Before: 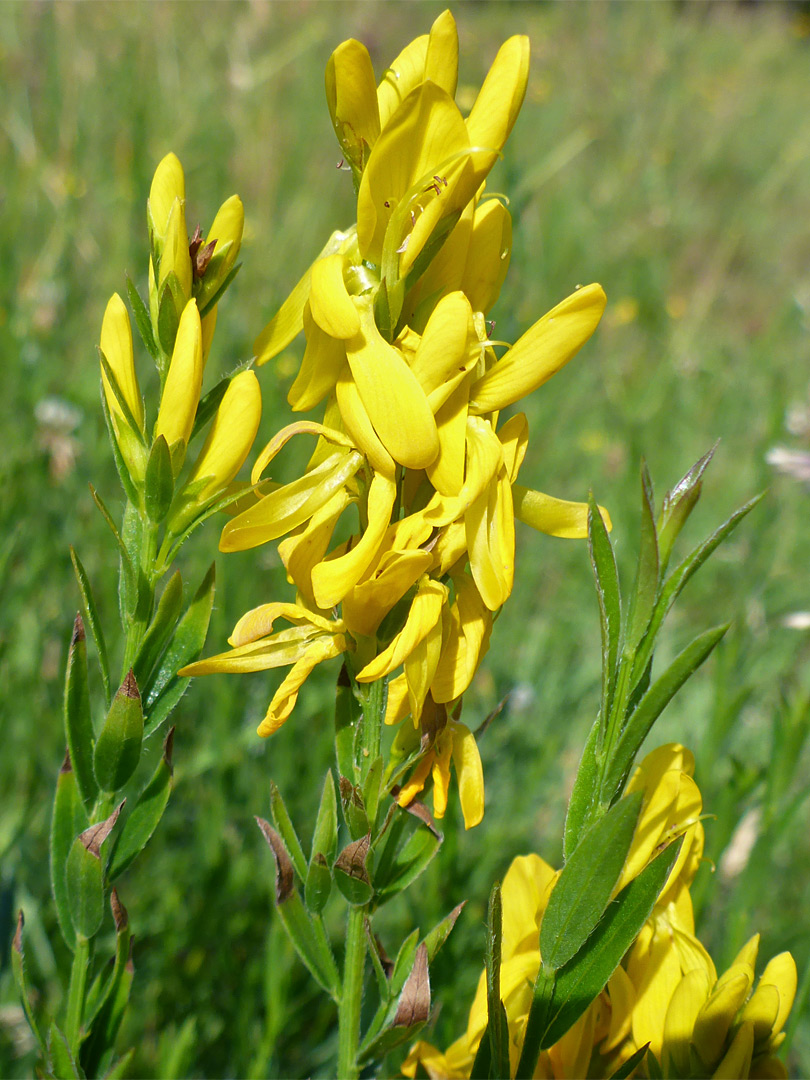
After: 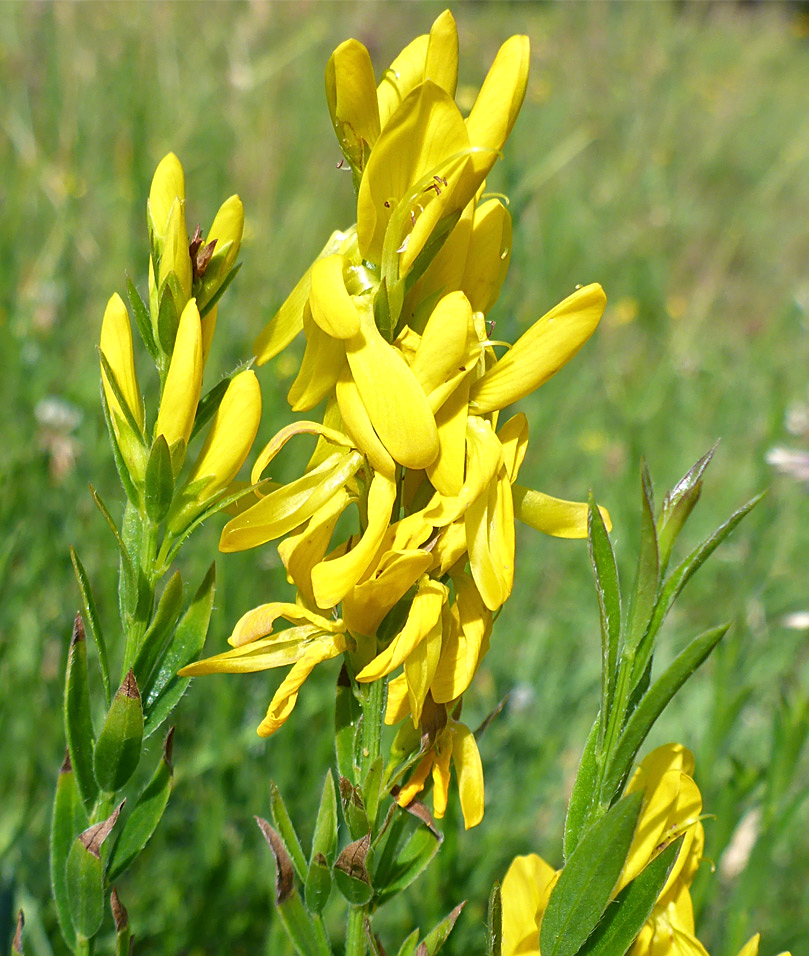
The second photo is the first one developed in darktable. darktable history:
crop and rotate: top 0%, bottom 11.48%
exposure: exposure 0.2 EV, compensate exposure bias true, compensate highlight preservation false
sharpen: amount 0.215
